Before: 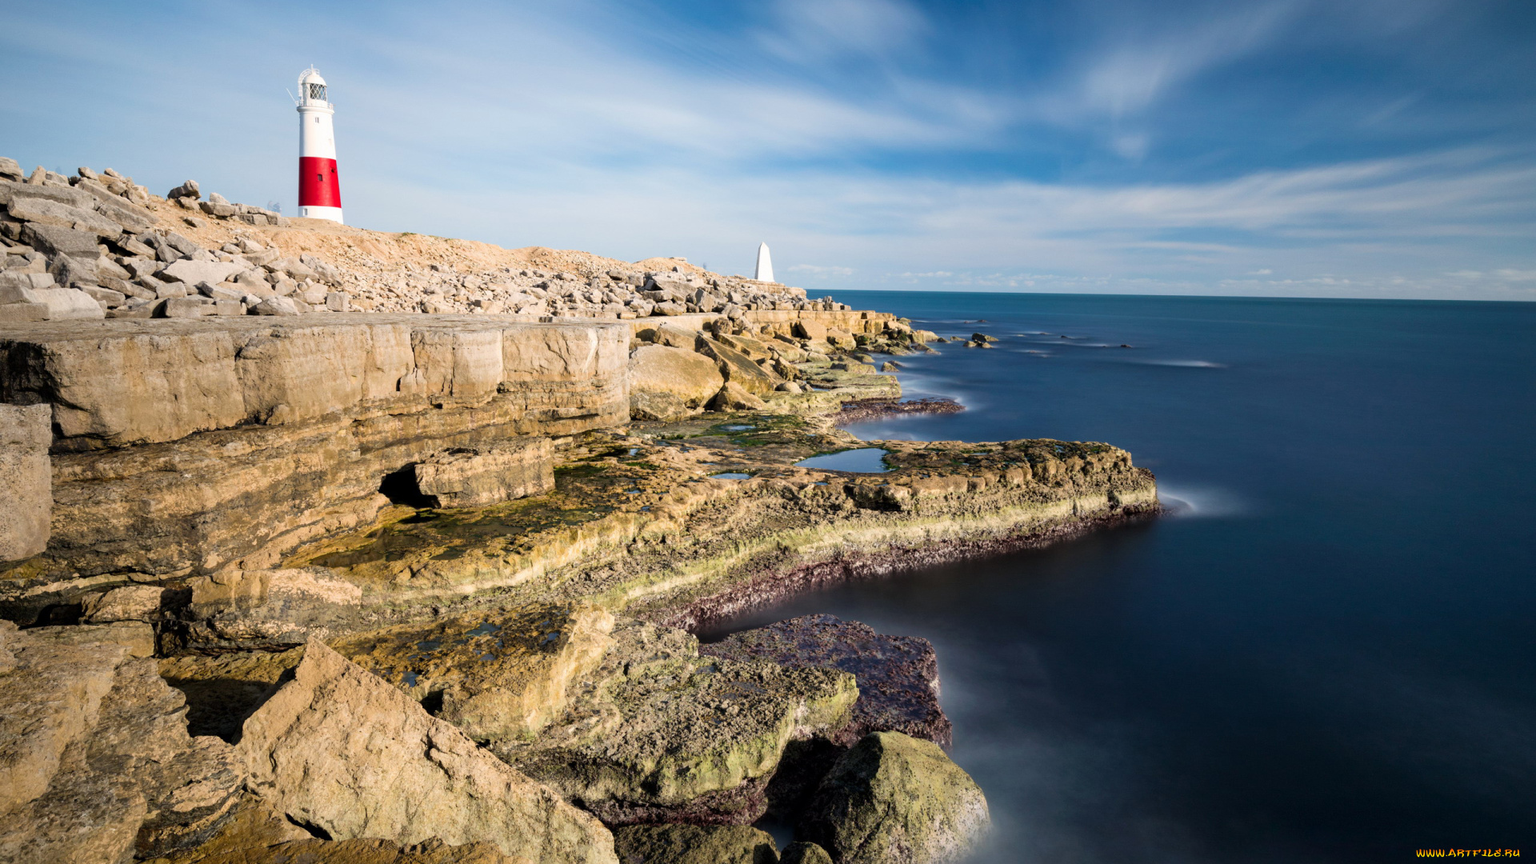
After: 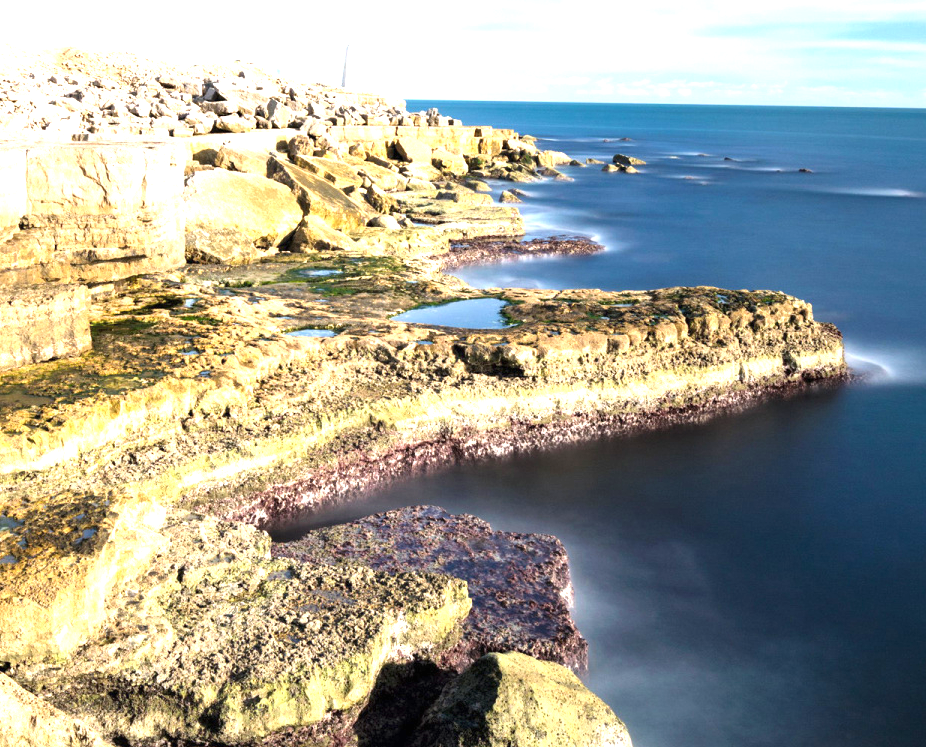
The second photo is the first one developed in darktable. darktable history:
crop: left 31.388%, top 24.333%, right 20.364%, bottom 6.43%
exposure: black level correction 0, exposure 1.371 EV, compensate highlight preservation false
